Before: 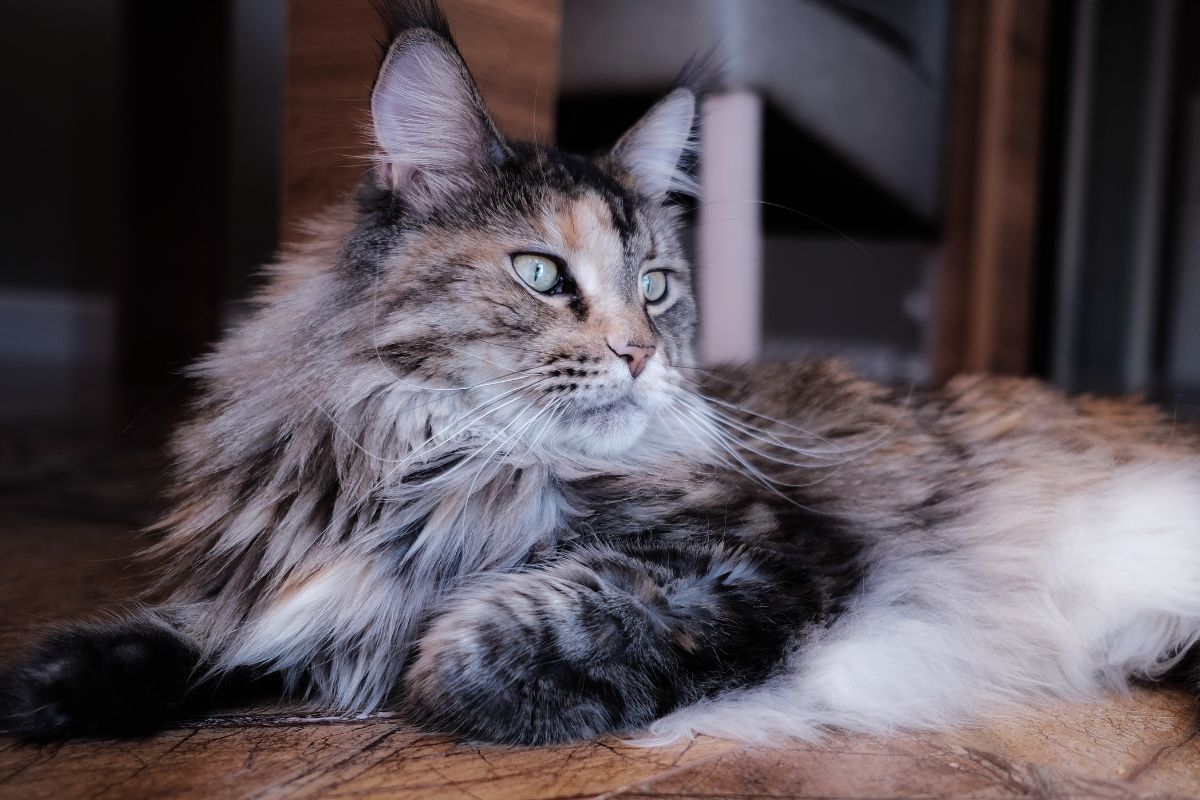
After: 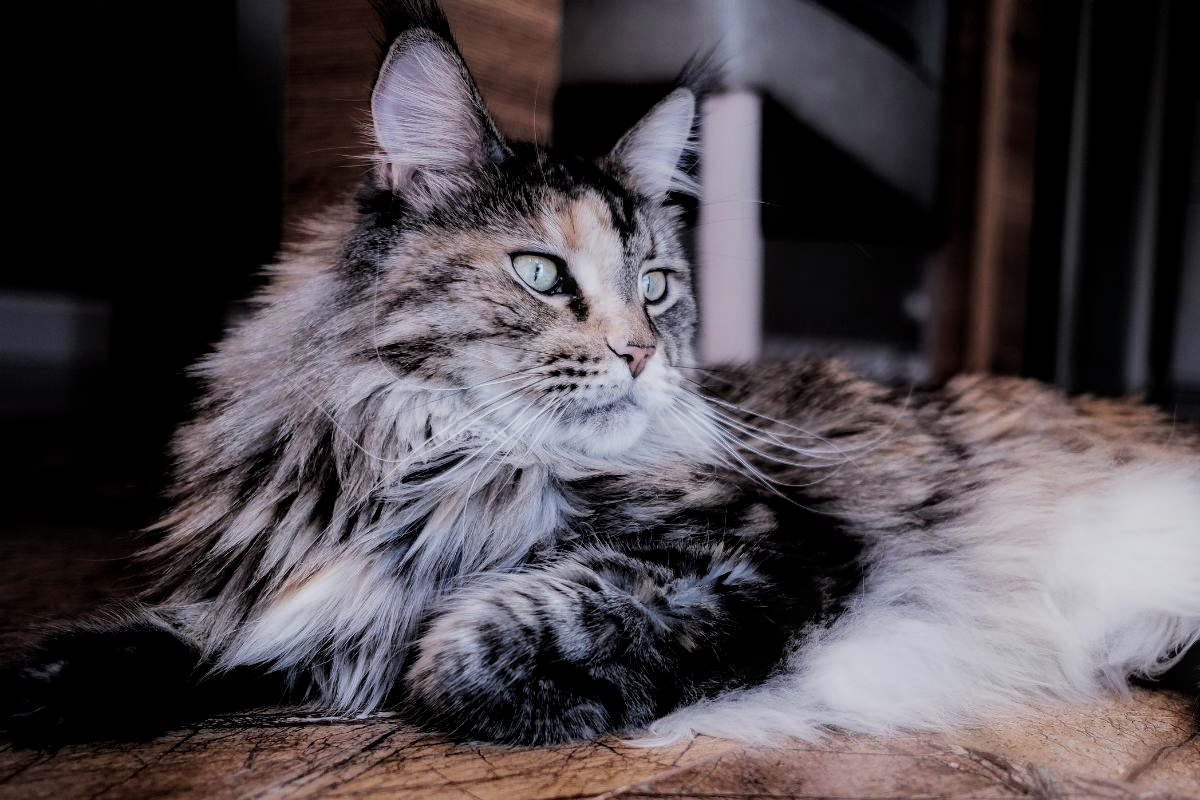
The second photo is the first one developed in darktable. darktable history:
filmic rgb: black relative exposure -7.65 EV, white relative exposure 4.56 EV, hardness 3.61, contrast 1.255, iterations of high-quality reconstruction 0
local contrast: on, module defaults
contrast brightness saturation: saturation -0.064
